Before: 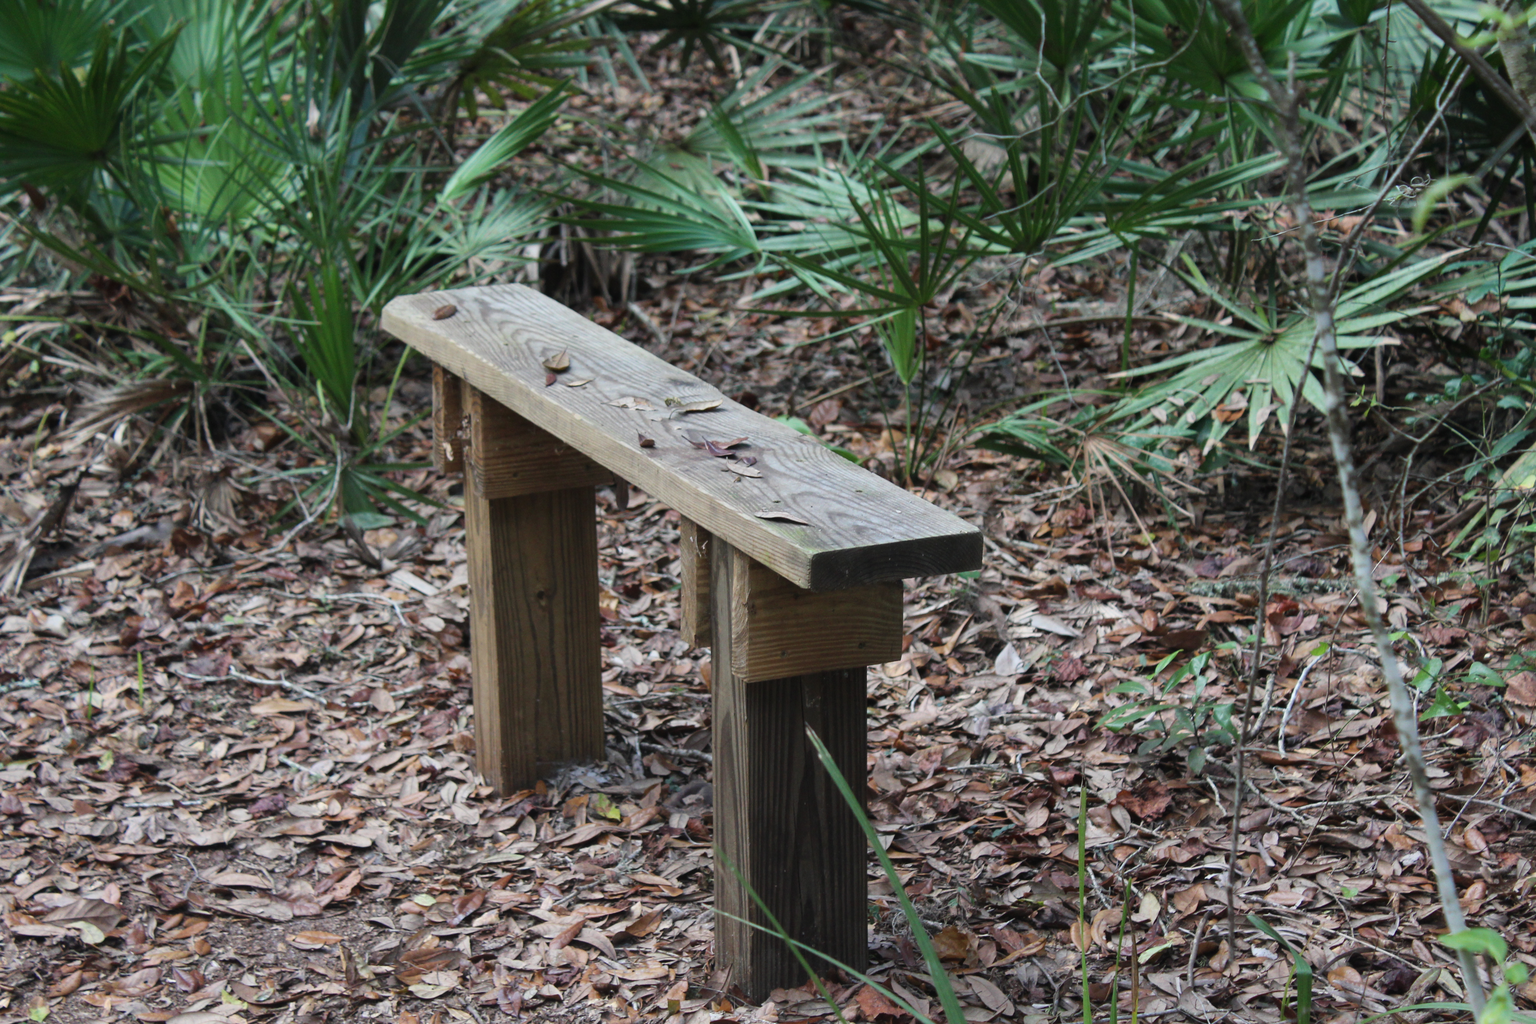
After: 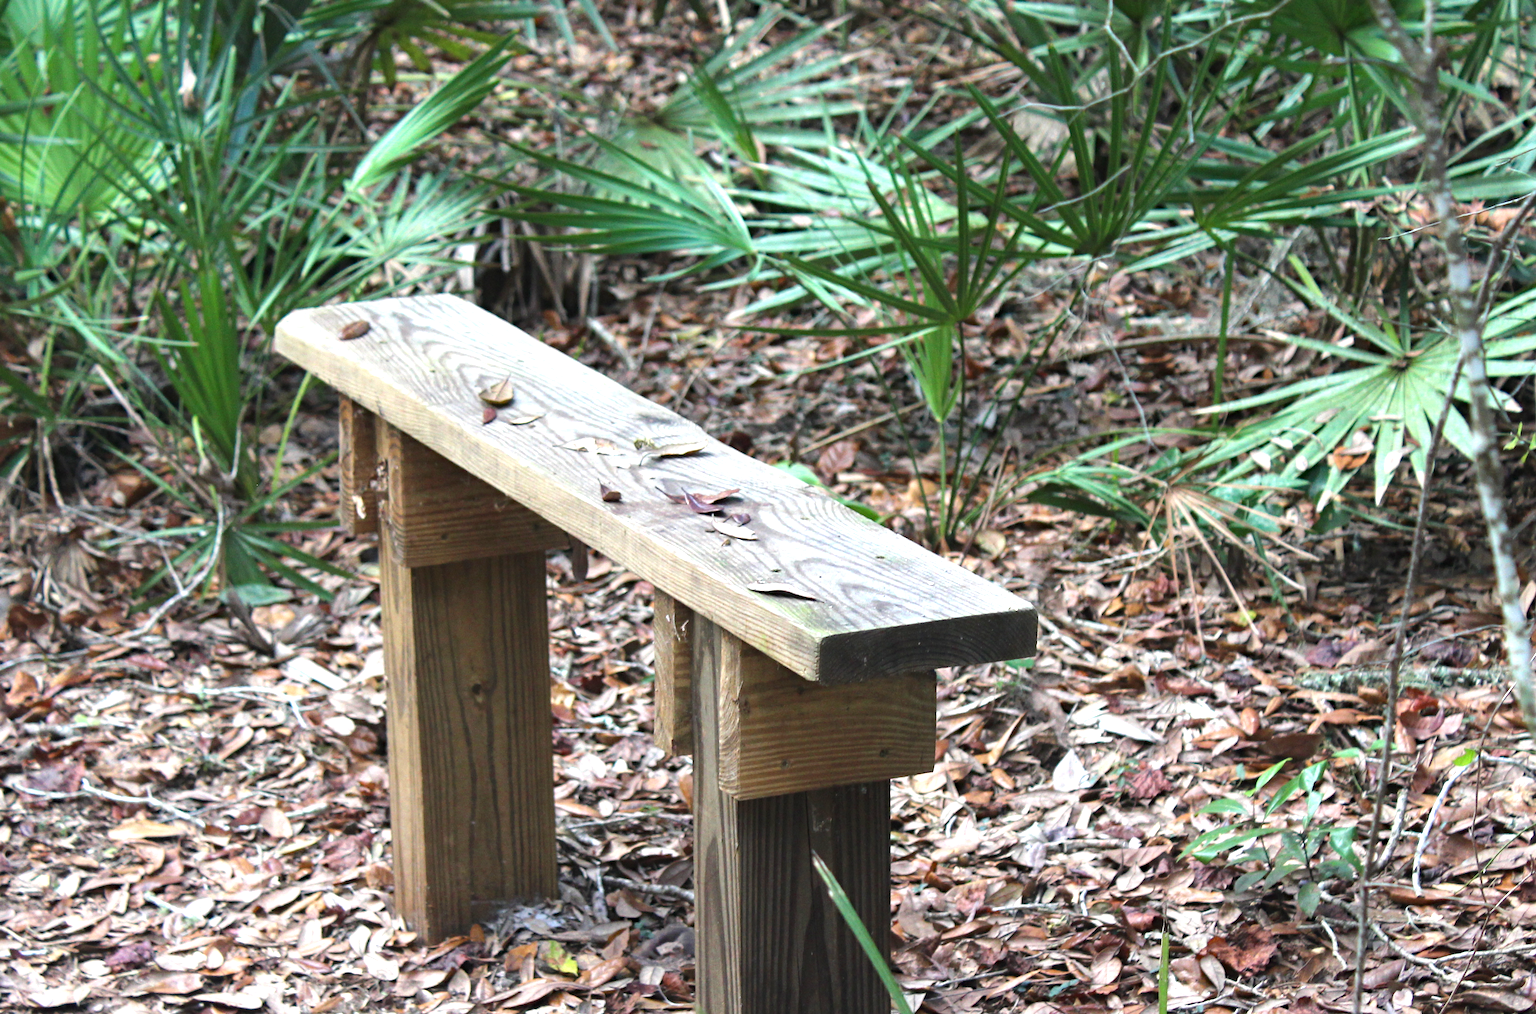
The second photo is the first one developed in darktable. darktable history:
crop and rotate: left 10.77%, top 5.1%, right 10.41%, bottom 16.76%
haze removal: on, module defaults
exposure: exposure 1.137 EV, compensate highlight preservation false
